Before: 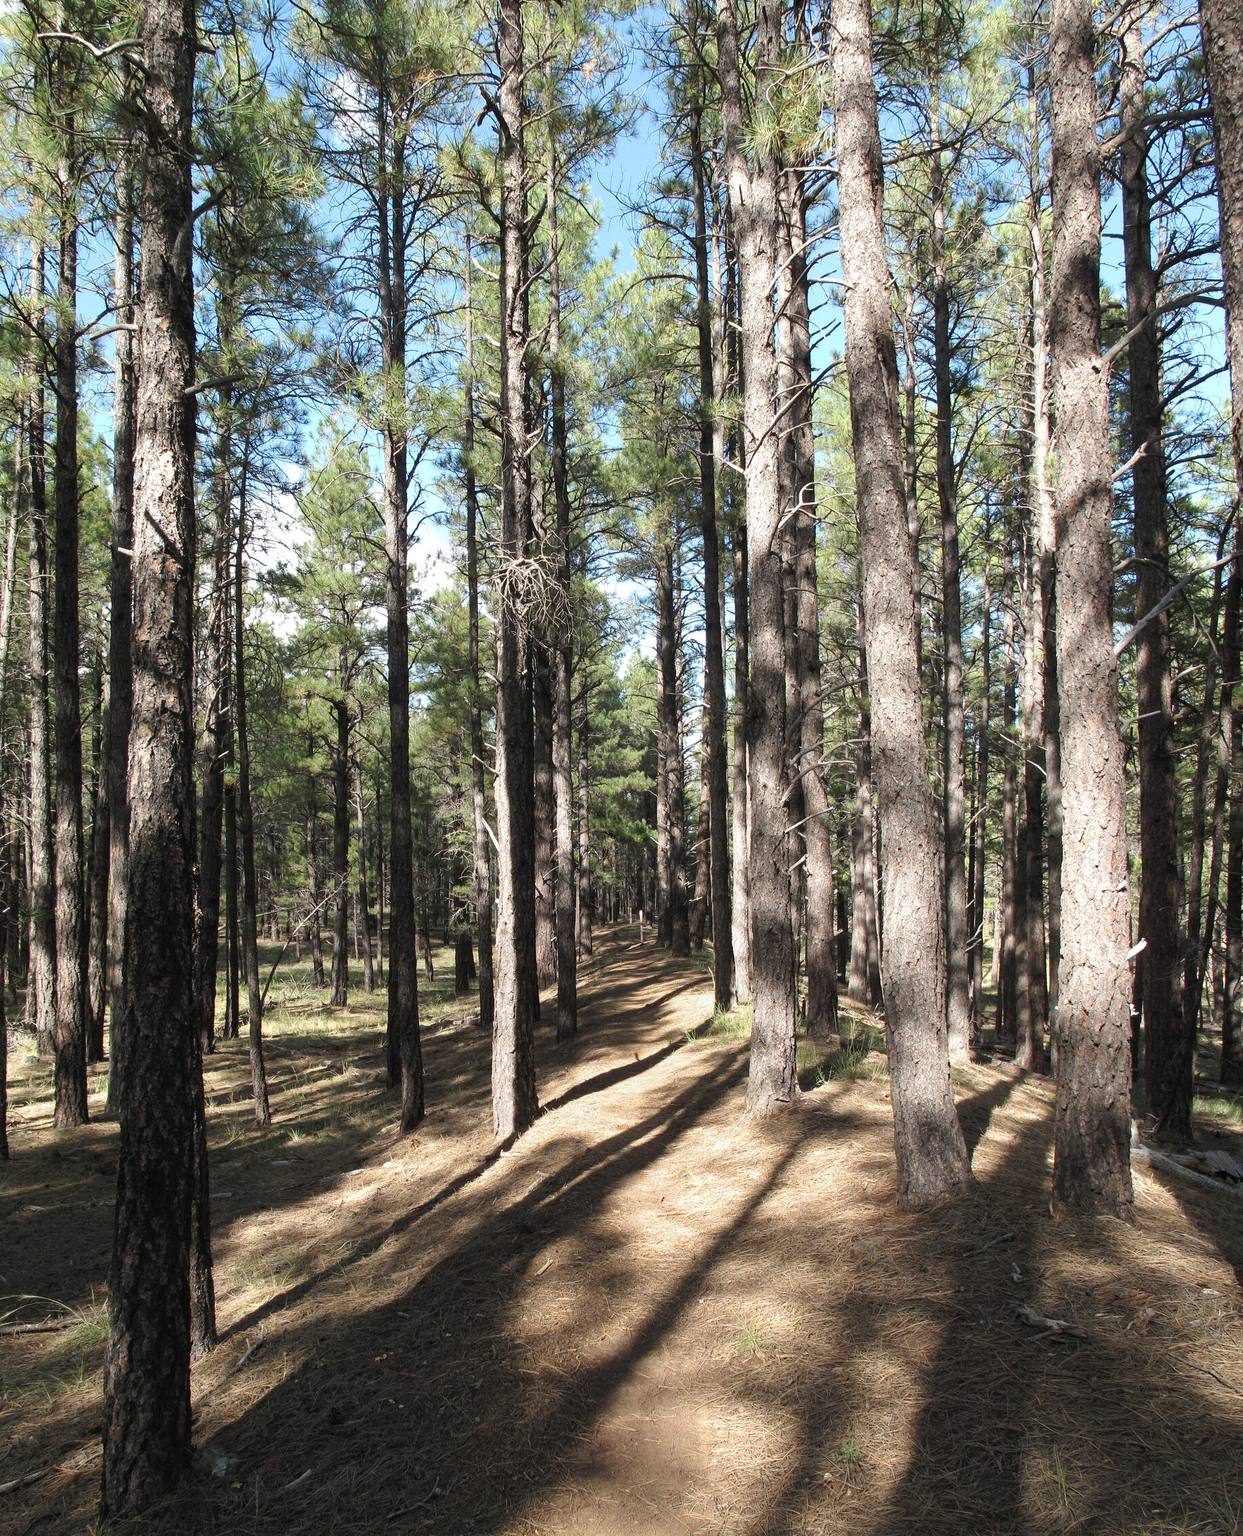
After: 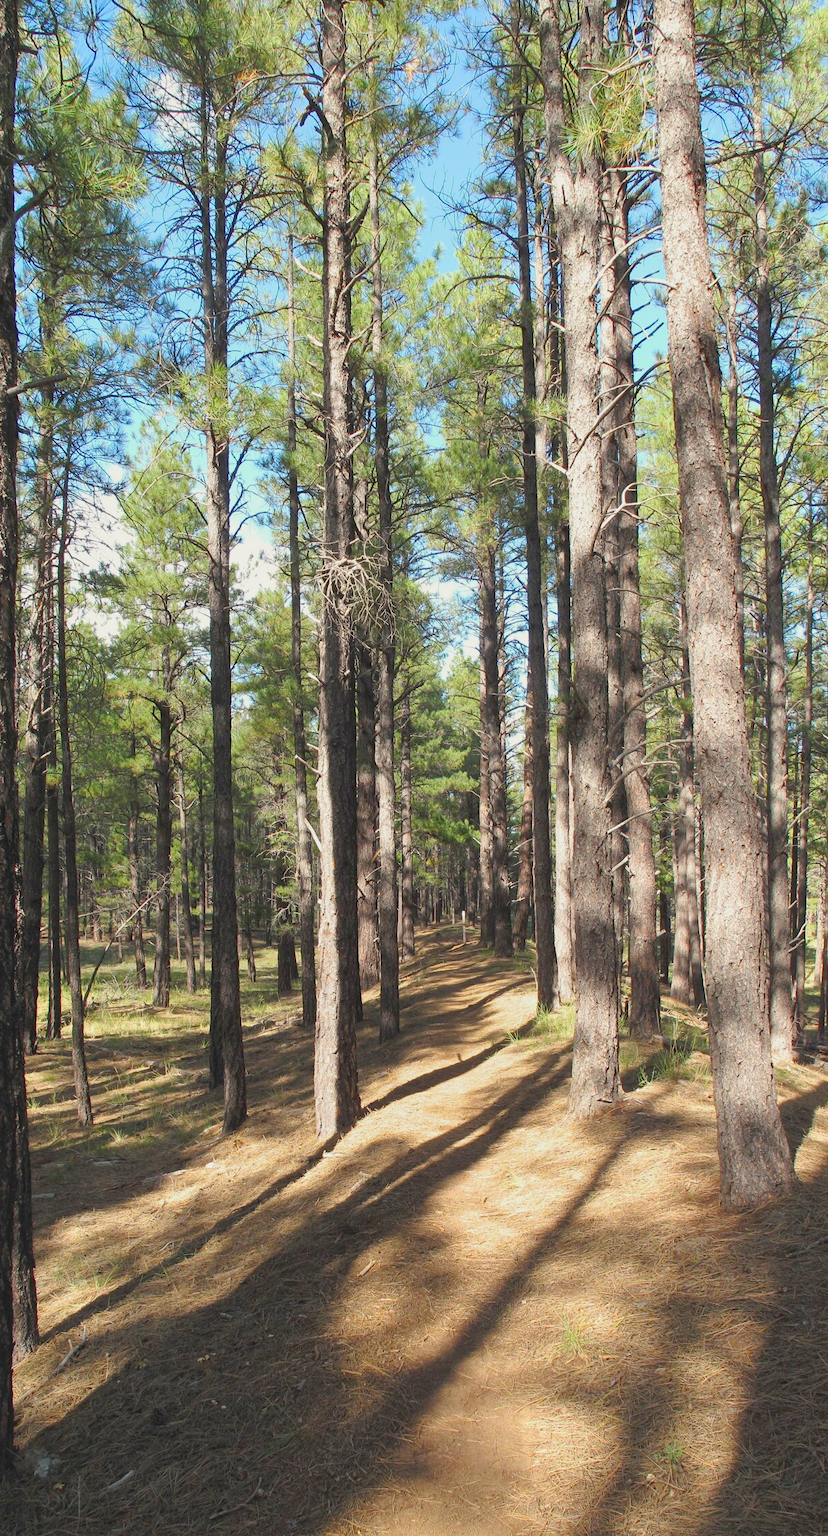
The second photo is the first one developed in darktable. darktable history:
color balance rgb: highlights gain › luminance 6.571%, highlights gain › chroma 1.317%, highlights gain › hue 88.74°, perceptual saturation grading › global saturation 25.883%, perceptual brilliance grading › global brilliance 12.012%, contrast -29.957%
crop and rotate: left 14.331%, right 19.091%
